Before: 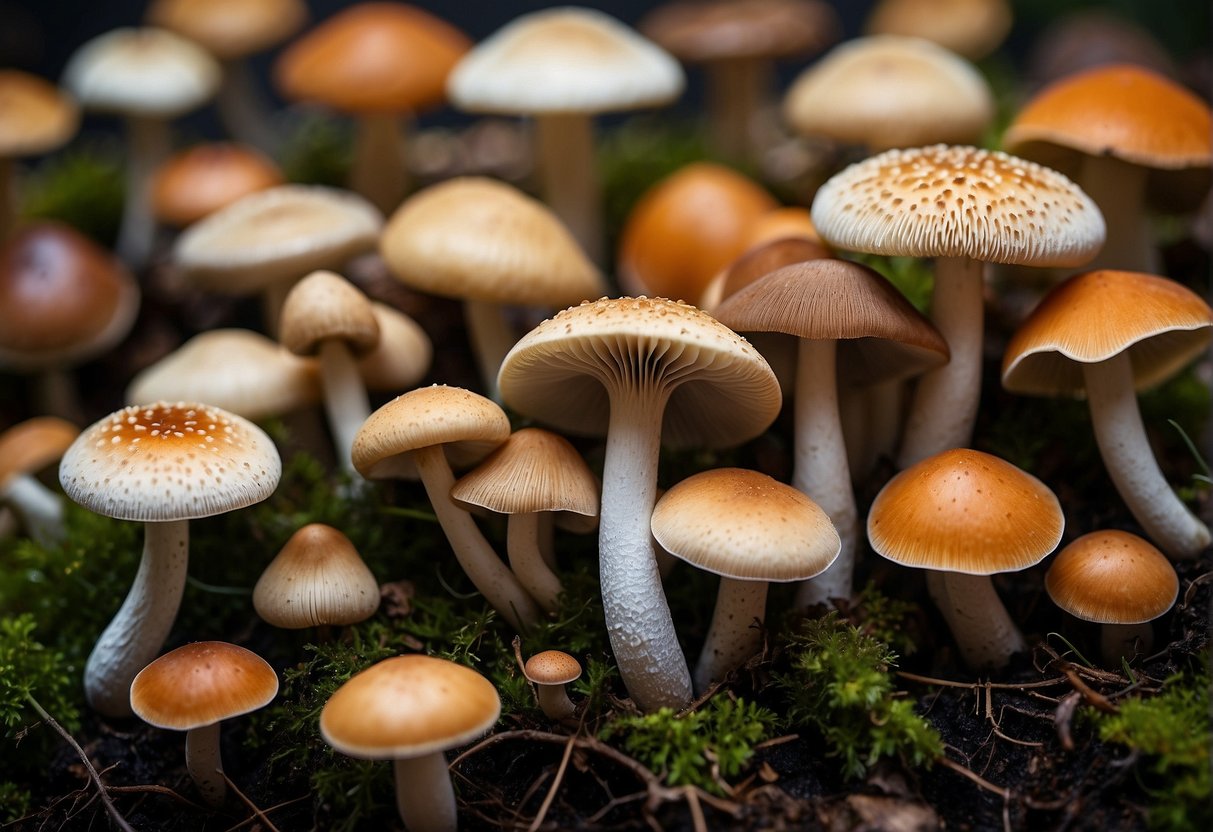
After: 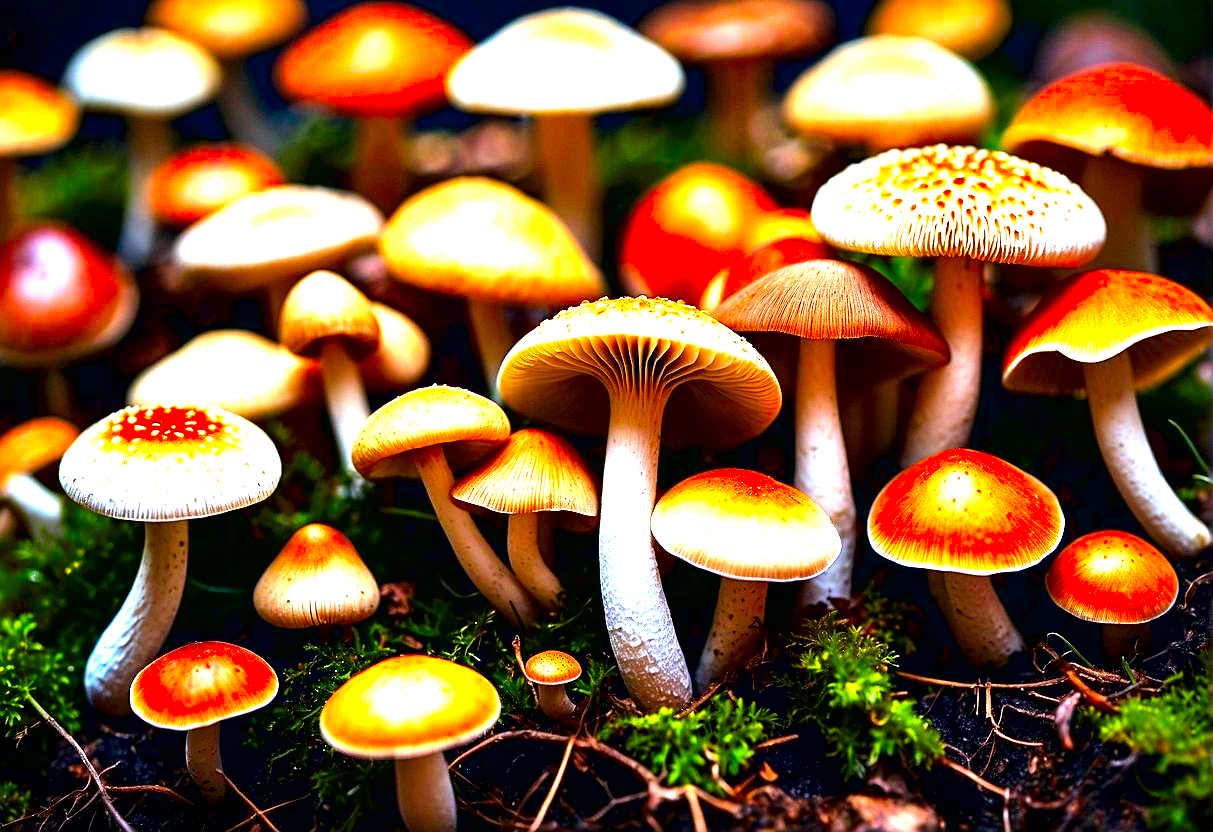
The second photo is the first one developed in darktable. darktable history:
sharpen: radius 1.869, amount 0.408, threshold 1.213
tone equalizer: -8 EV -0.421 EV, -7 EV -0.396 EV, -6 EV -0.35 EV, -5 EV -0.201 EV, -3 EV 0.19 EV, -2 EV 0.317 EV, -1 EV 0.393 EV, +0 EV 0.428 EV, edges refinement/feathering 500, mask exposure compensation -1.57 EV, preserve details no
contrast equalizer: octaves 7, y [[0.6 ×6], [0.55 ×6], [0 ×6], [0 ×6], [0 ×6]]
contrast brightness saturation: saturation -0.057
color correction: highlights a* 1.56, highlights b* -1.67, saturation 2.44
exposure: black level correction 0, exposure 1.171 EV, compensate highlight preservation false
